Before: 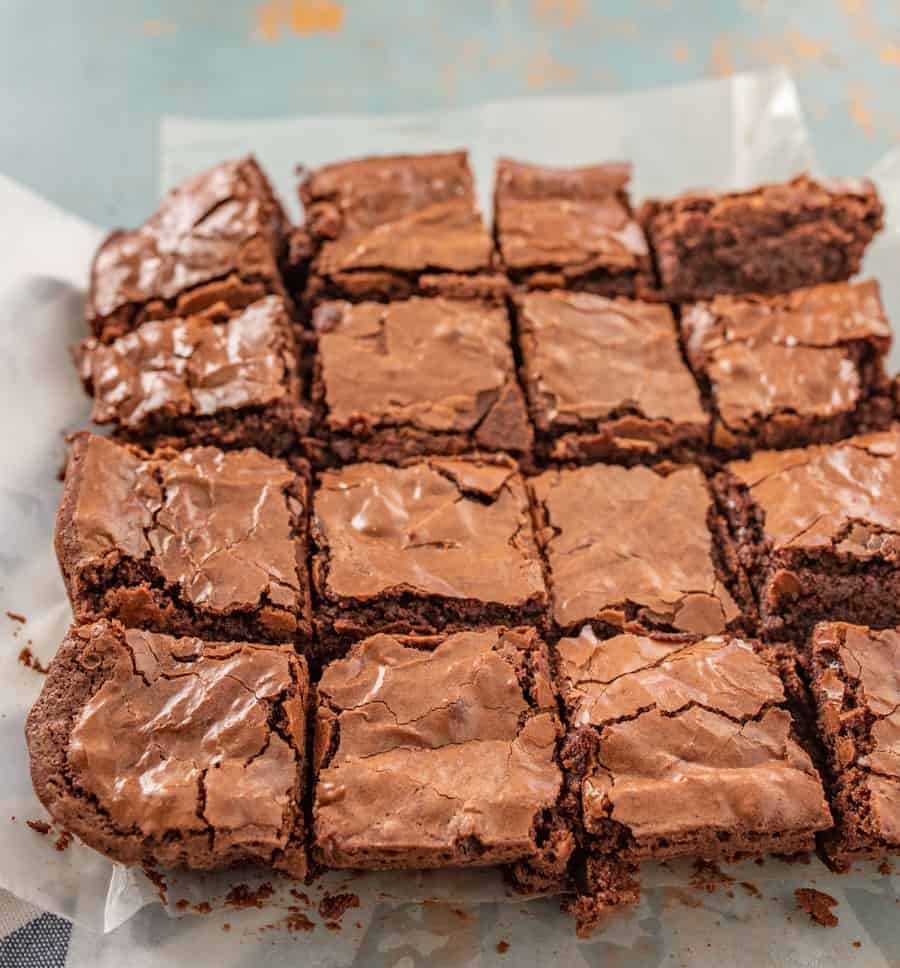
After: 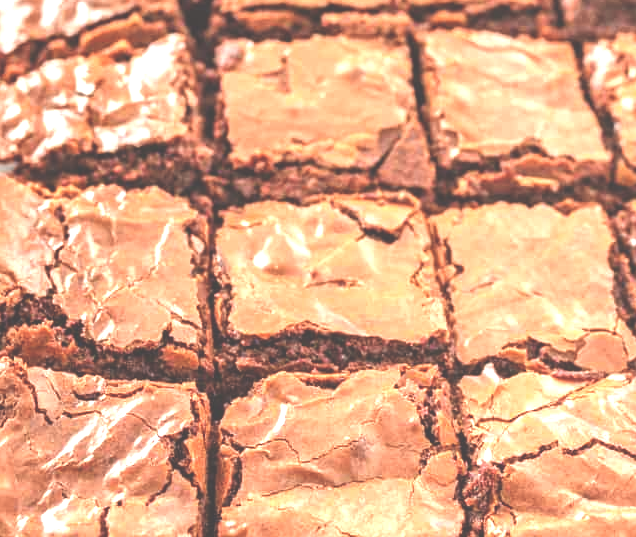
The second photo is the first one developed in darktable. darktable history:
exposure: black level correction -0.023, exposure 1.394 EV, compensate exposure bias true, compensate highlight preservation false
crop: left 10.986%, top 27.161%, right 18.304%, bottom 17.303%
